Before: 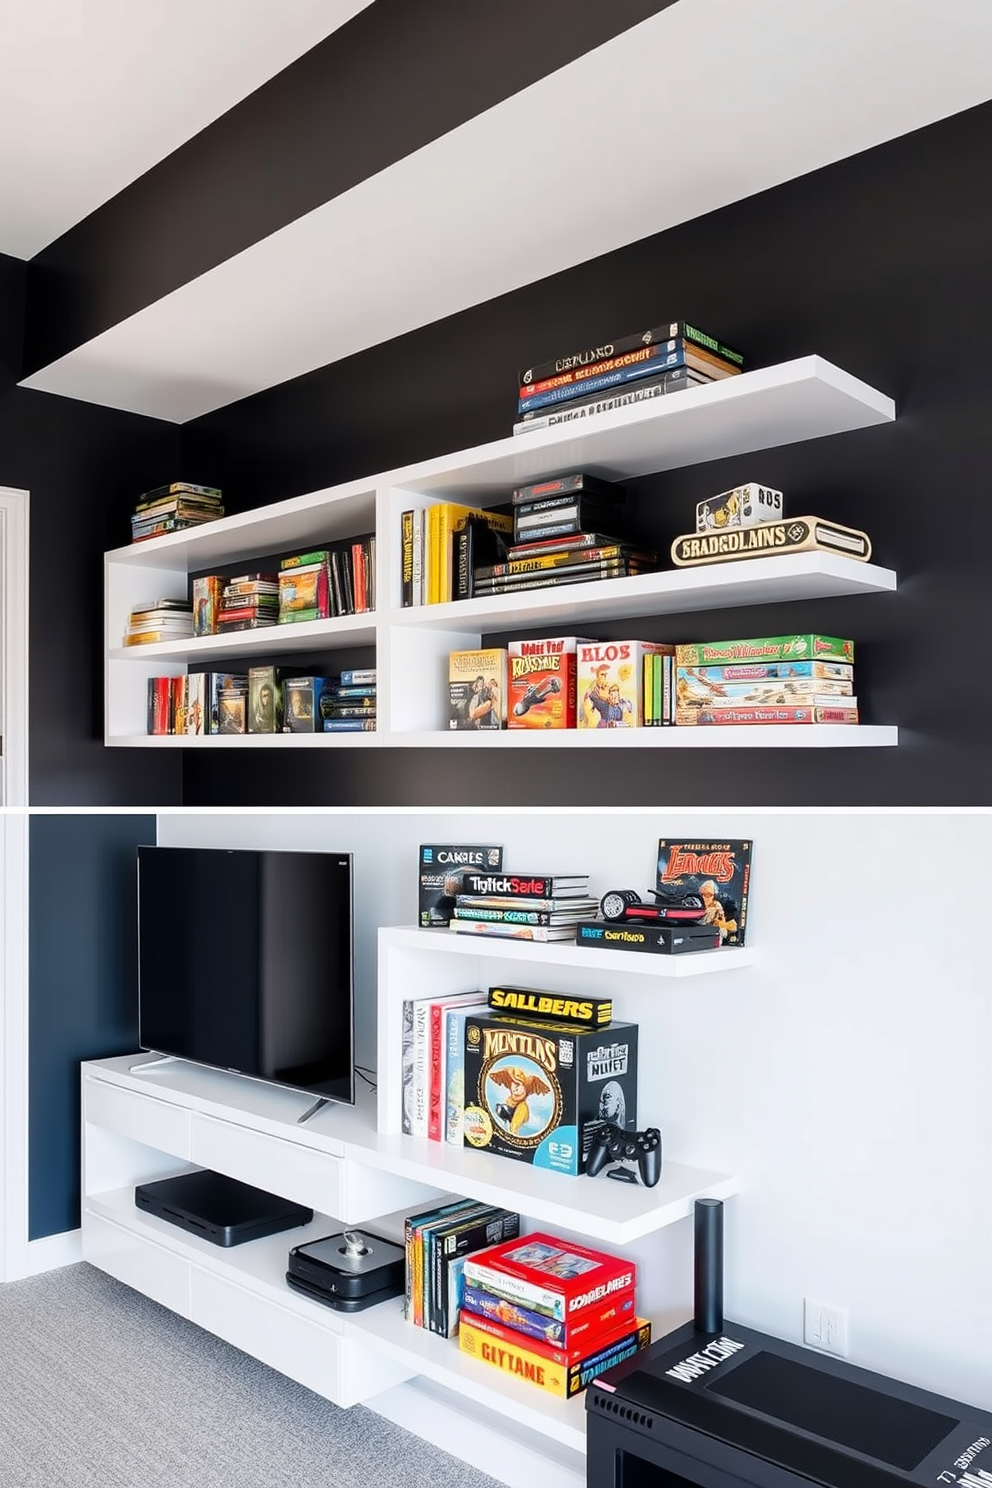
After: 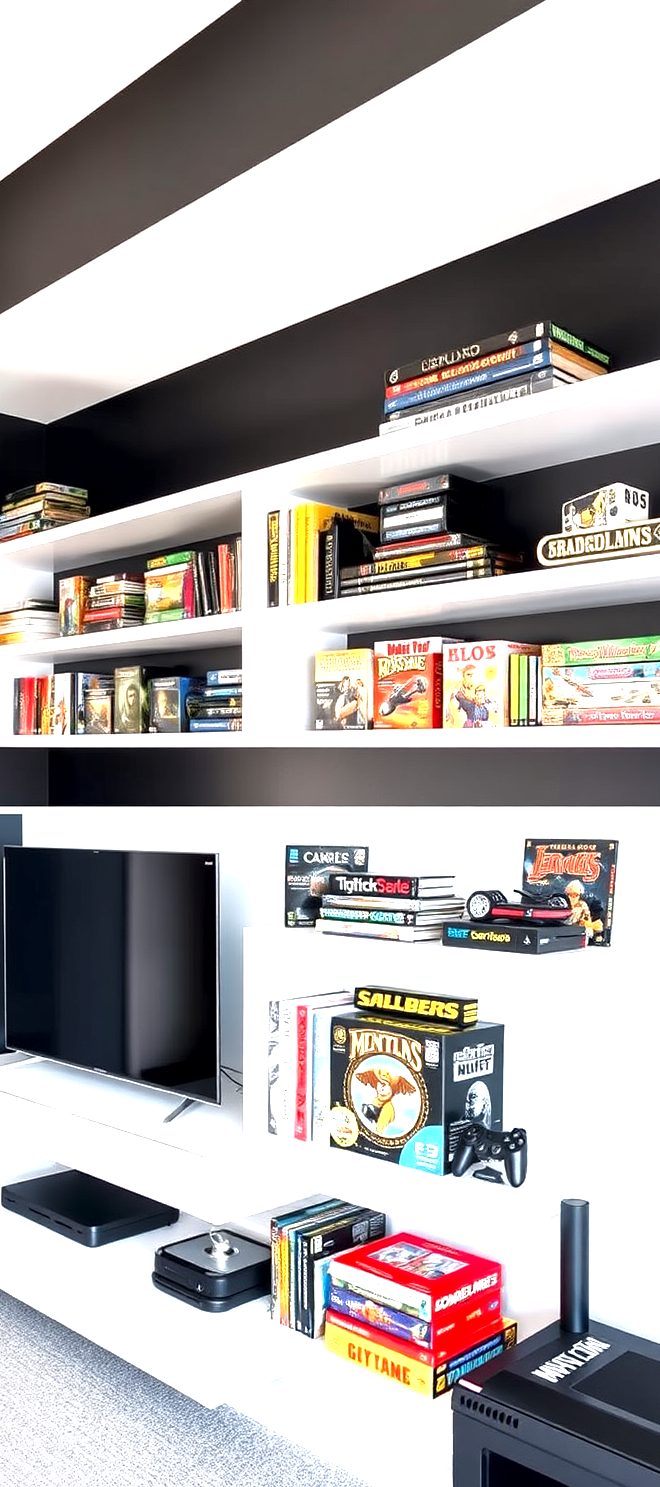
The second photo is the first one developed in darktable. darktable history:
local contrast: mode bilateral grid, contrast 100, coarseness 100, detail 165%, midtone range 0.2
crop and rotate: left 13.622%, right 19.774%
exposure: black level correction 0, exposure 0.935 EV, compensate highlight preservation false
